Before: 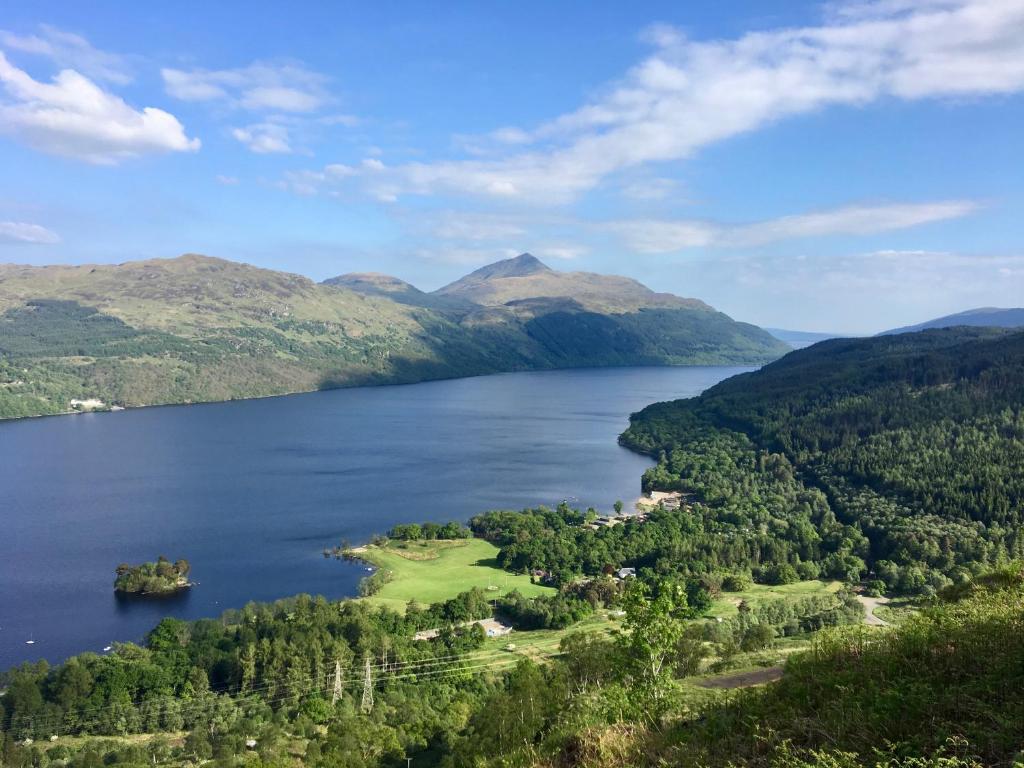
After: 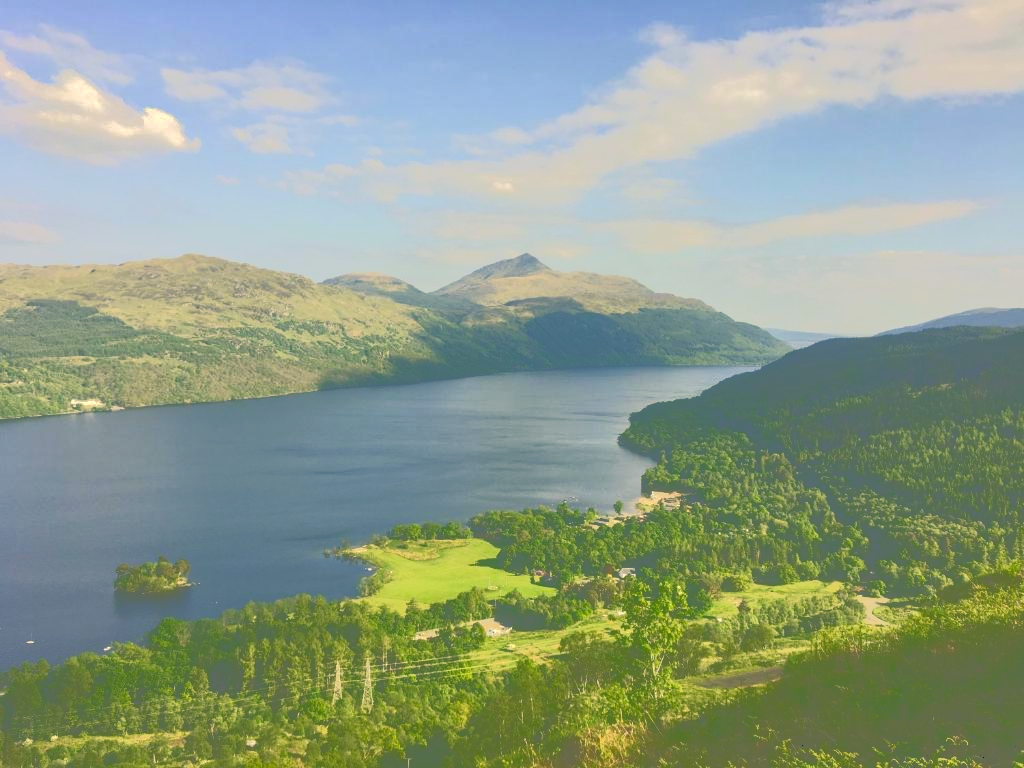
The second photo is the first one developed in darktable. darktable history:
tone curve: curves: ch0 [(0, 0) (0.003, 0.449) (0.011, 0.449) (0.025, 0.449) (0.044, 0.45) (0.069, 0.453) (0.1, 0.453) (0.136, 0.455) (0.177, 0.458) (0.224, 0.462) (0.277, 0.47) (0.335, 0.491) (0.399, 0.522) (0.468, 0.561) (0.543, 0.619) (0.623, 0.69) (0.709, 0.756) (0.801, 0.802) (0.898, 0.825) (1, 1)], color space Lab, independent channels, preserve colors none
color correction: highlights a* 5.11, highlights b* 24.15, shadows a* -15.58, shadows b* 3.88
local contrast: on, module defaults
